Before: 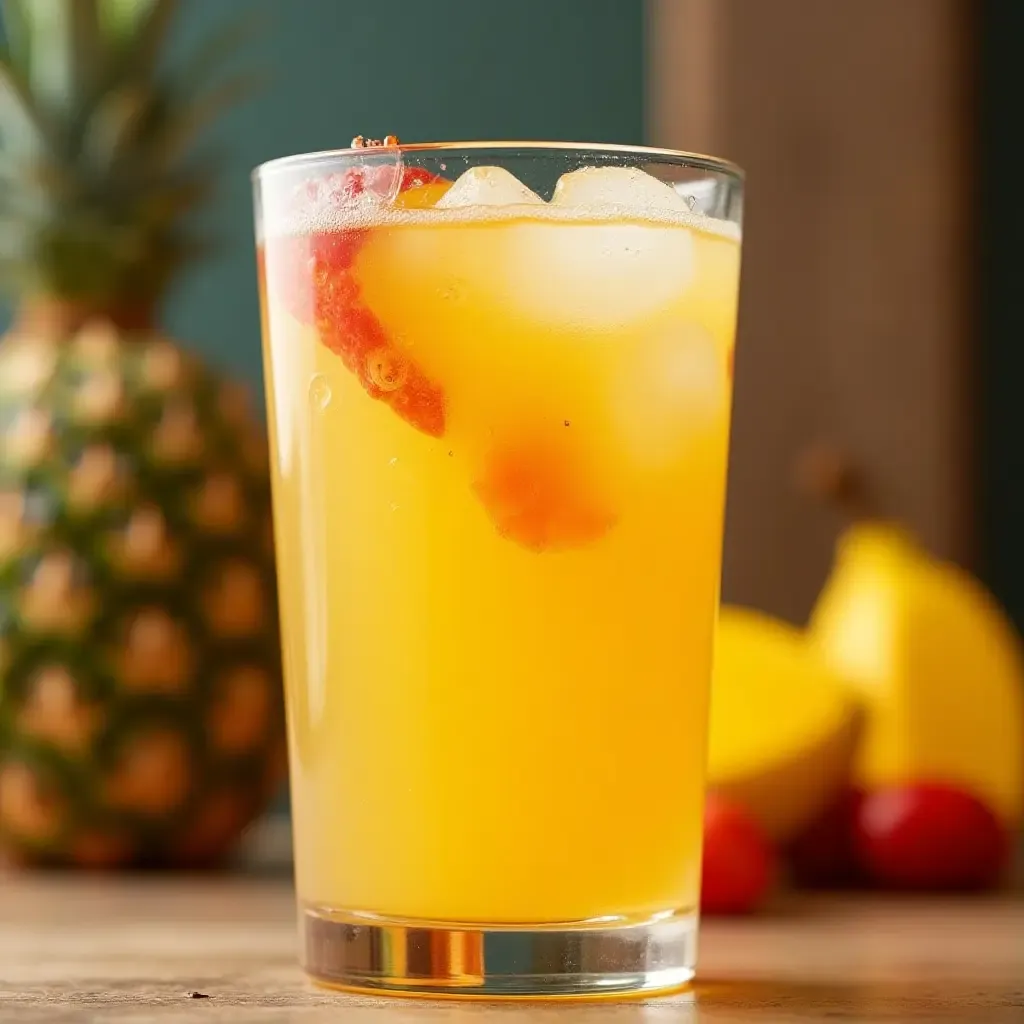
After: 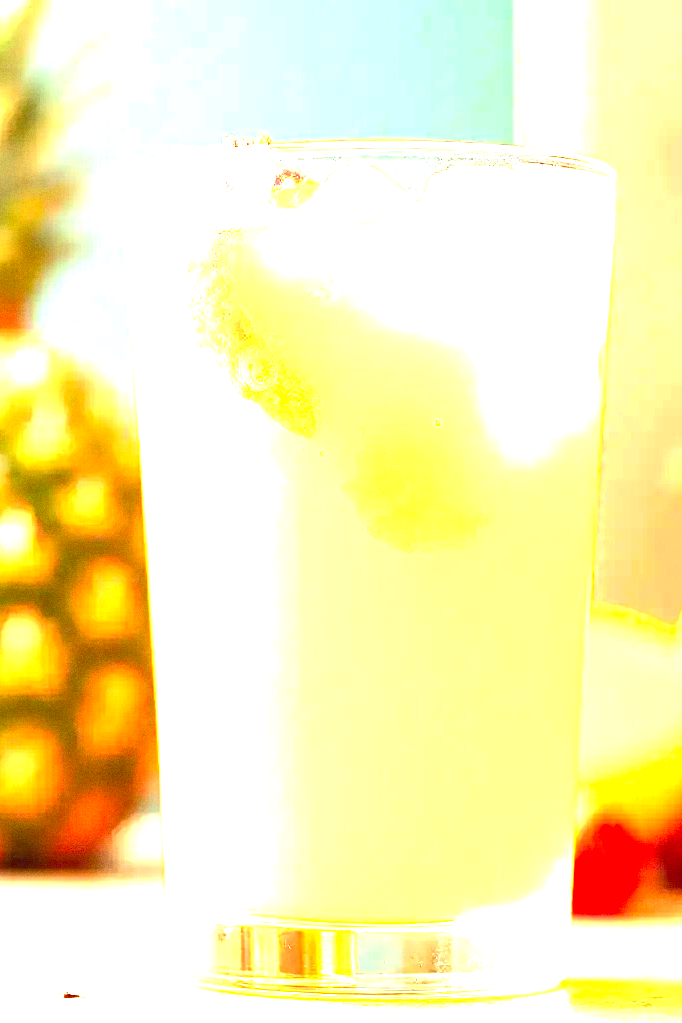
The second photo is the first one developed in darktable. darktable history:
grain: coarseness 0.09 ISO
crop and rotate: left 12.648%, right 20.685%
contrast brightness saturation: contrast 0.07, brightness -0.14, saturation 0.11
exposure: black level correction 0, exposure 4 EV, compensate exposure bias true, compensate highlight preservation false
